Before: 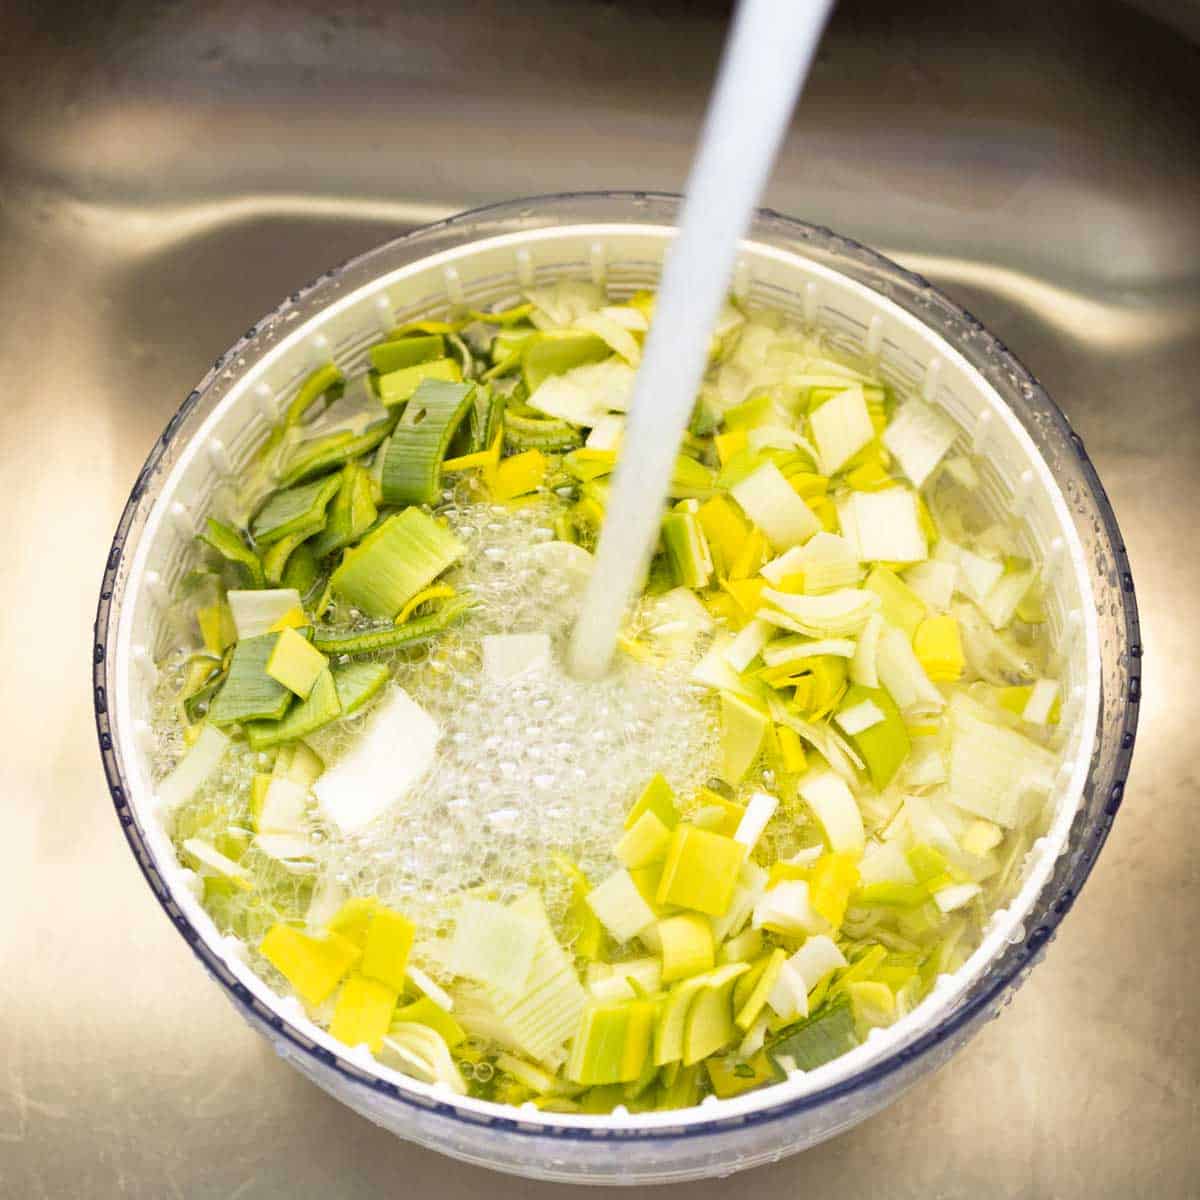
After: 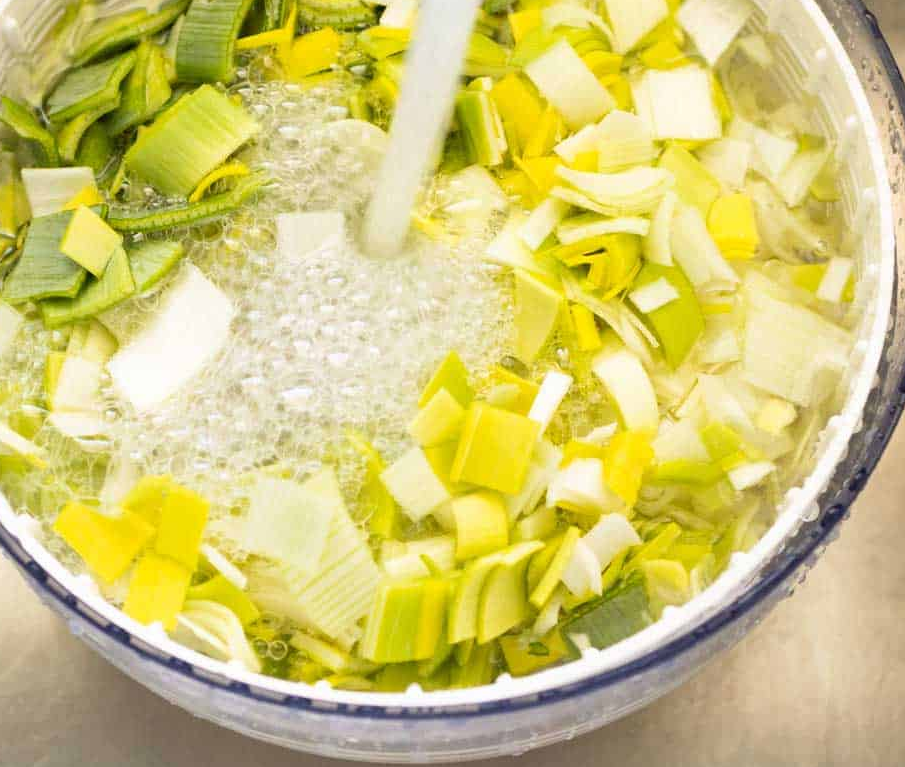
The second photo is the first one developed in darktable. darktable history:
crop and rotate: left 17.184%, top 35.229%, right 7.392%, bottom 0.802%
